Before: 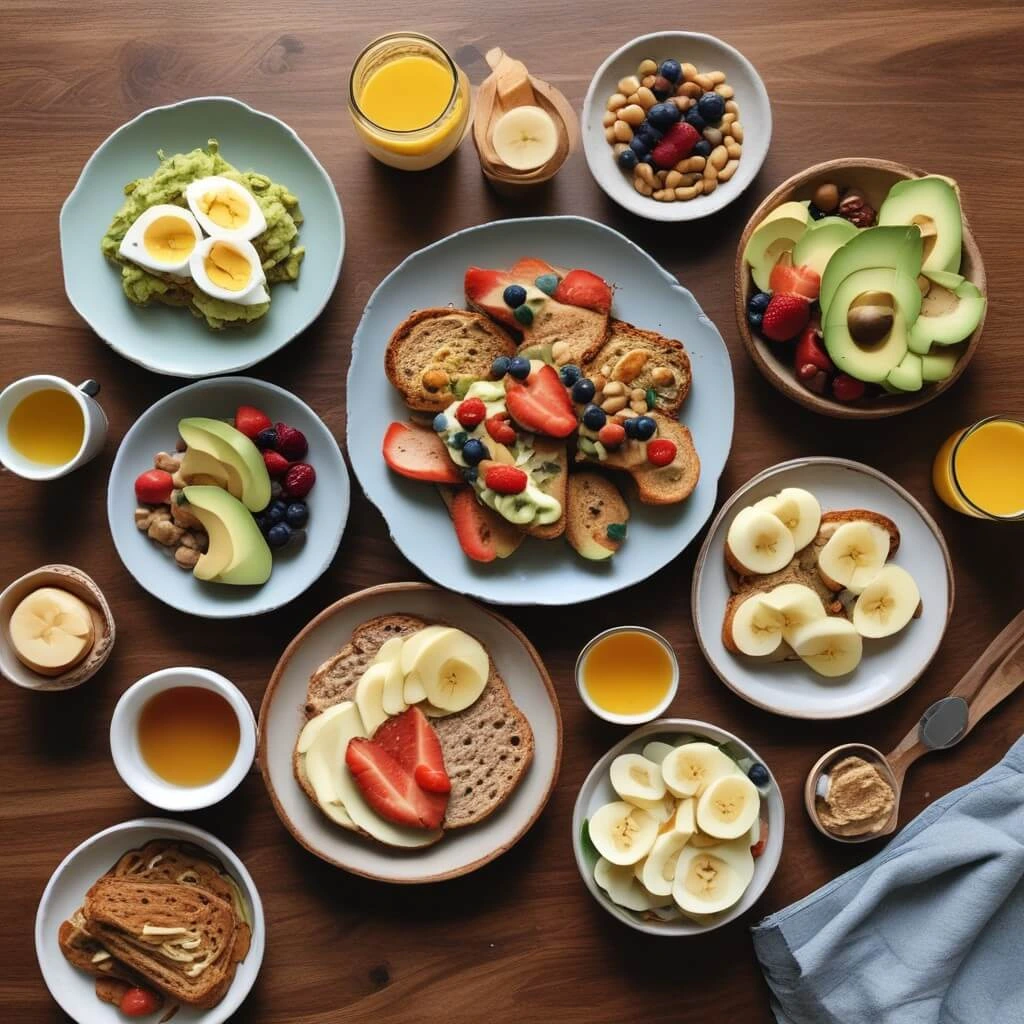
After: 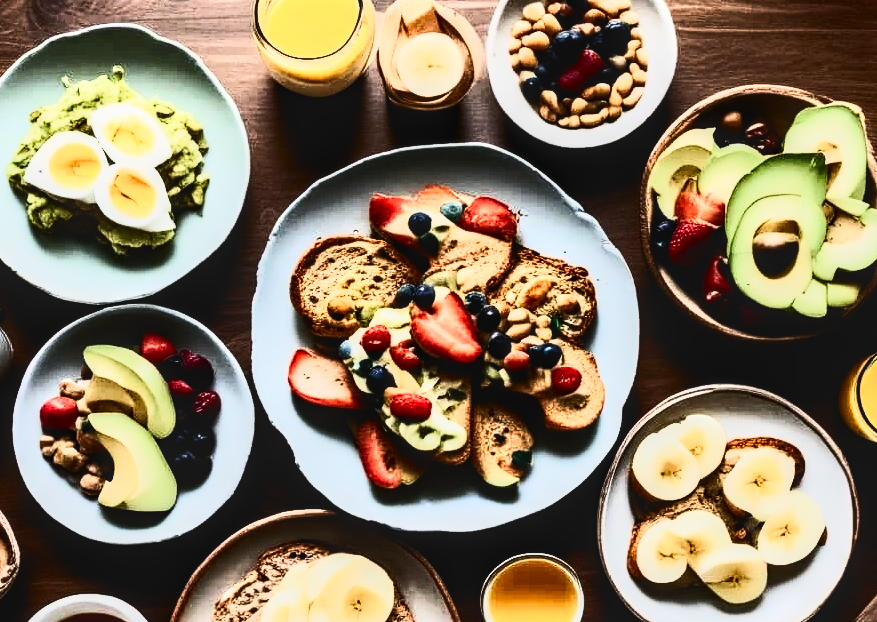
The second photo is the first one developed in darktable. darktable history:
crop and rotate: left 9.351%, top 7.178%, right 4.967%, bottom 32%
filmic rgb: black relative exposure -5.06 EV, white relative exposure 3.95 EV, hardness 2.9, contrast 1.299, highlights saturation mix -31.22%
contrast brightness saturation: contrast 0.486, saturation -0.082
tone curve: curves: ch0 [(0, 0) (0.003, 0.003) (0.011, 0.013) (0.025, 0.029) (0.044, 0.052) (0.069, 0.082) (0.1, 0.118) (0.136, 0.161) (0.177, 0.21) (0.224, 0.27) (0.277, 0.38) (0.335, 0.49) (0.399, 0.594) (0.468, 0.692) (0.543, 0.794) (0.623, 0.857) (0.709, 0.919) (0.801, 0.955) (0.898, 0.978) (1, 1)], color space Lab, linked channels, preserve colors none
local contrast: highlights 62%, detail 143%, midtone range 0.421
exposure: exposure -0.215 EV, compensate highlight preservation false
